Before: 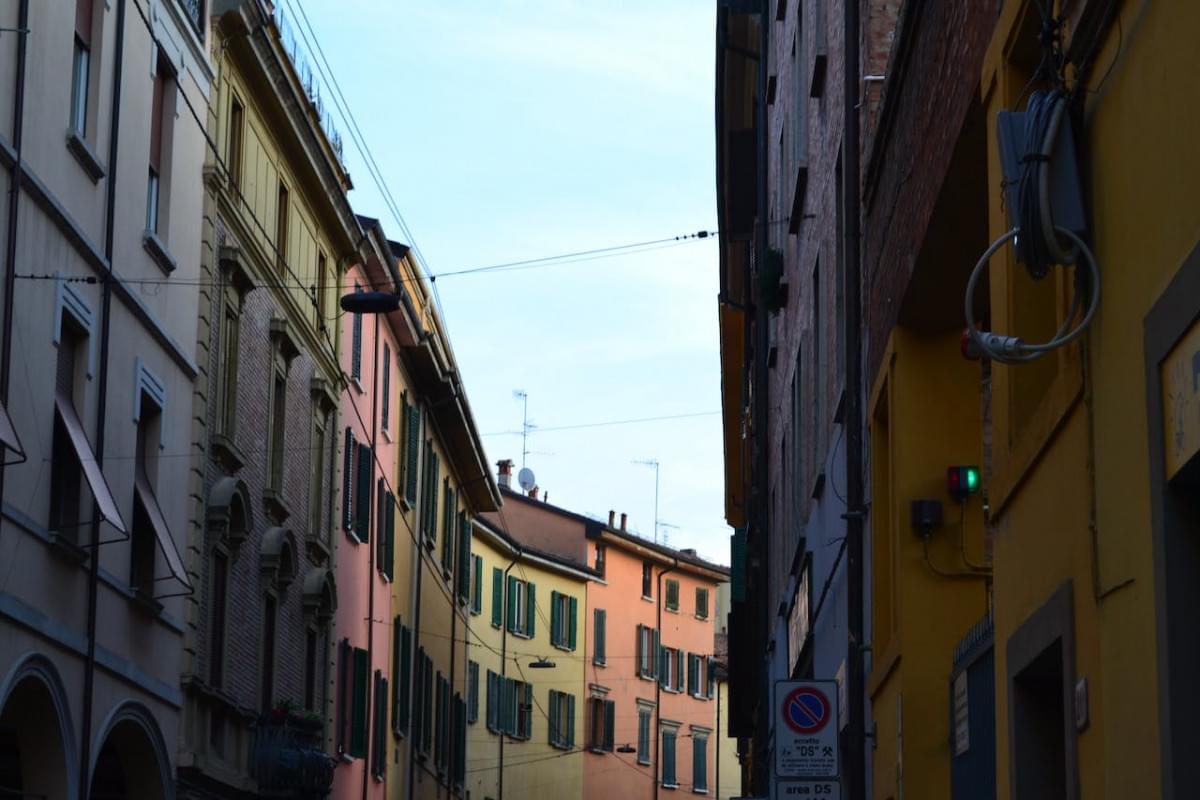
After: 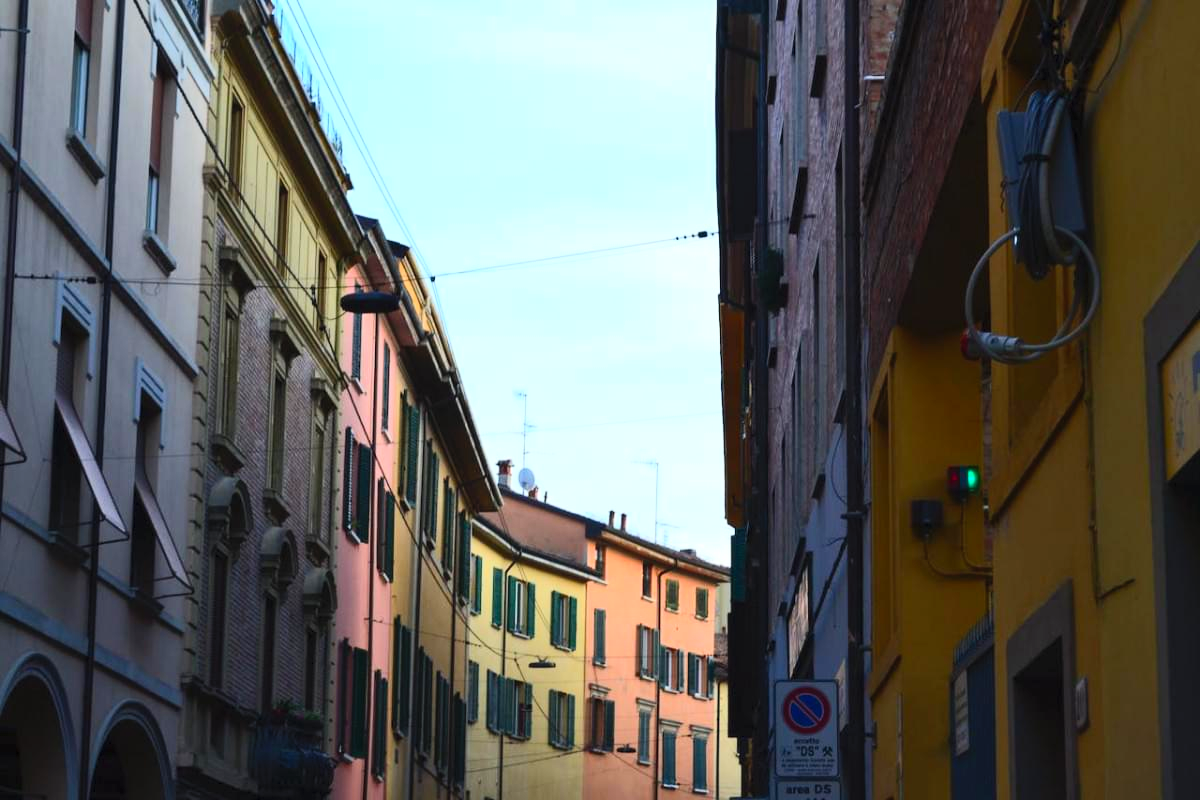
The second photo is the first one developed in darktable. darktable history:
contrast brightness saturation: contrast 0.239, brightness 0.258, saturation 0.378
